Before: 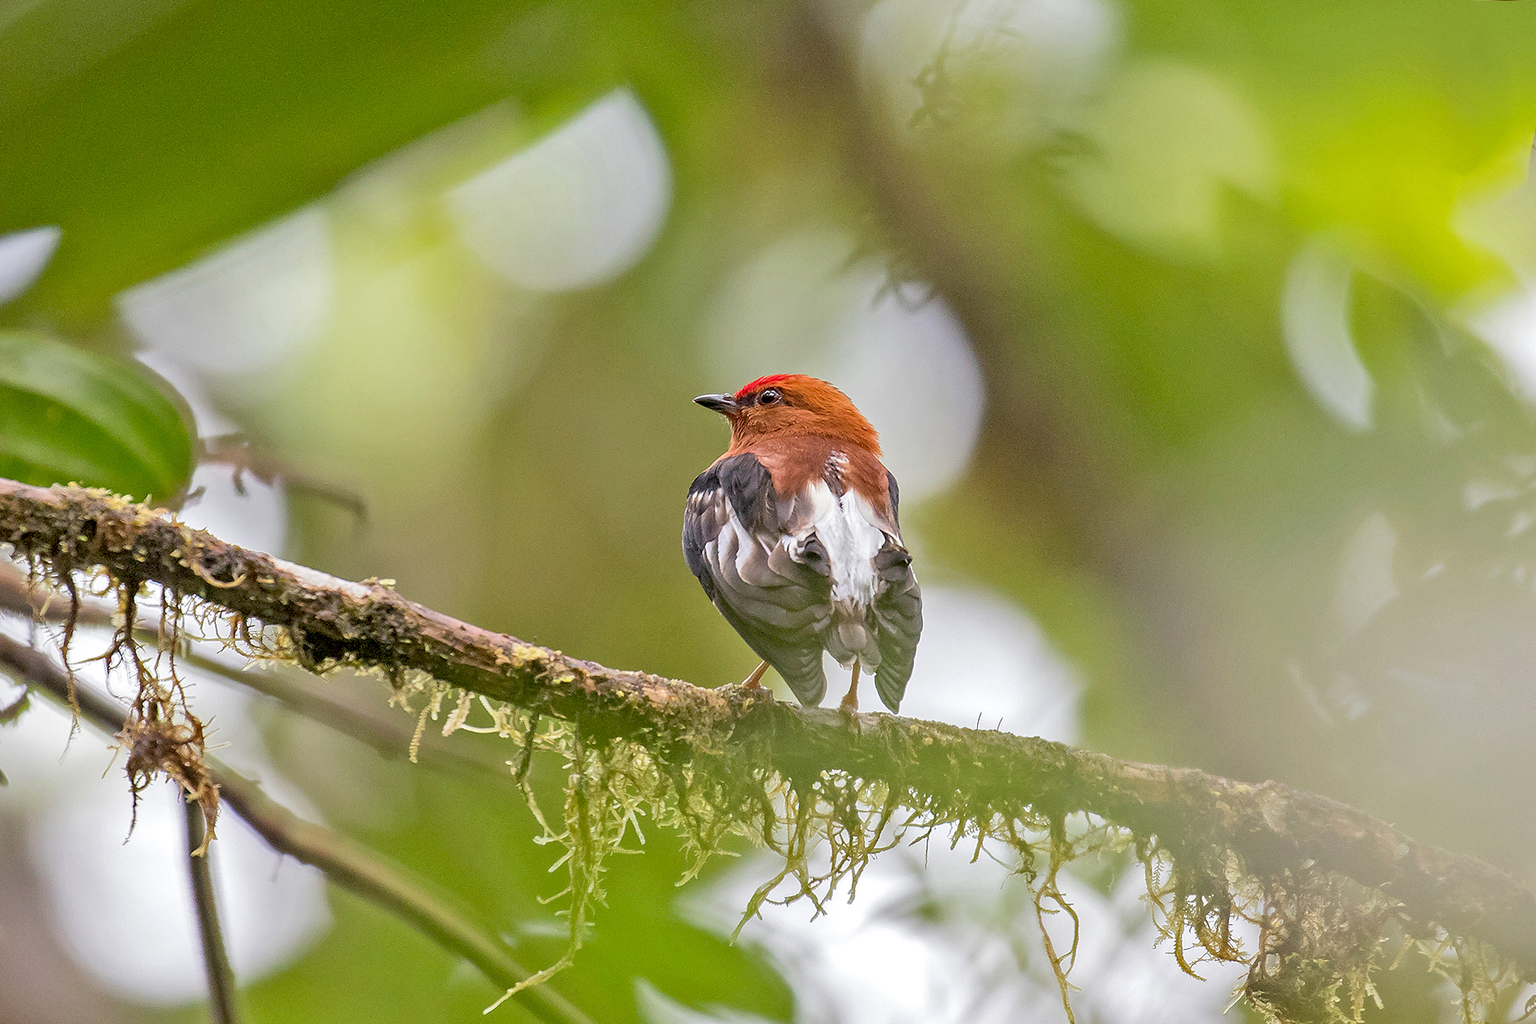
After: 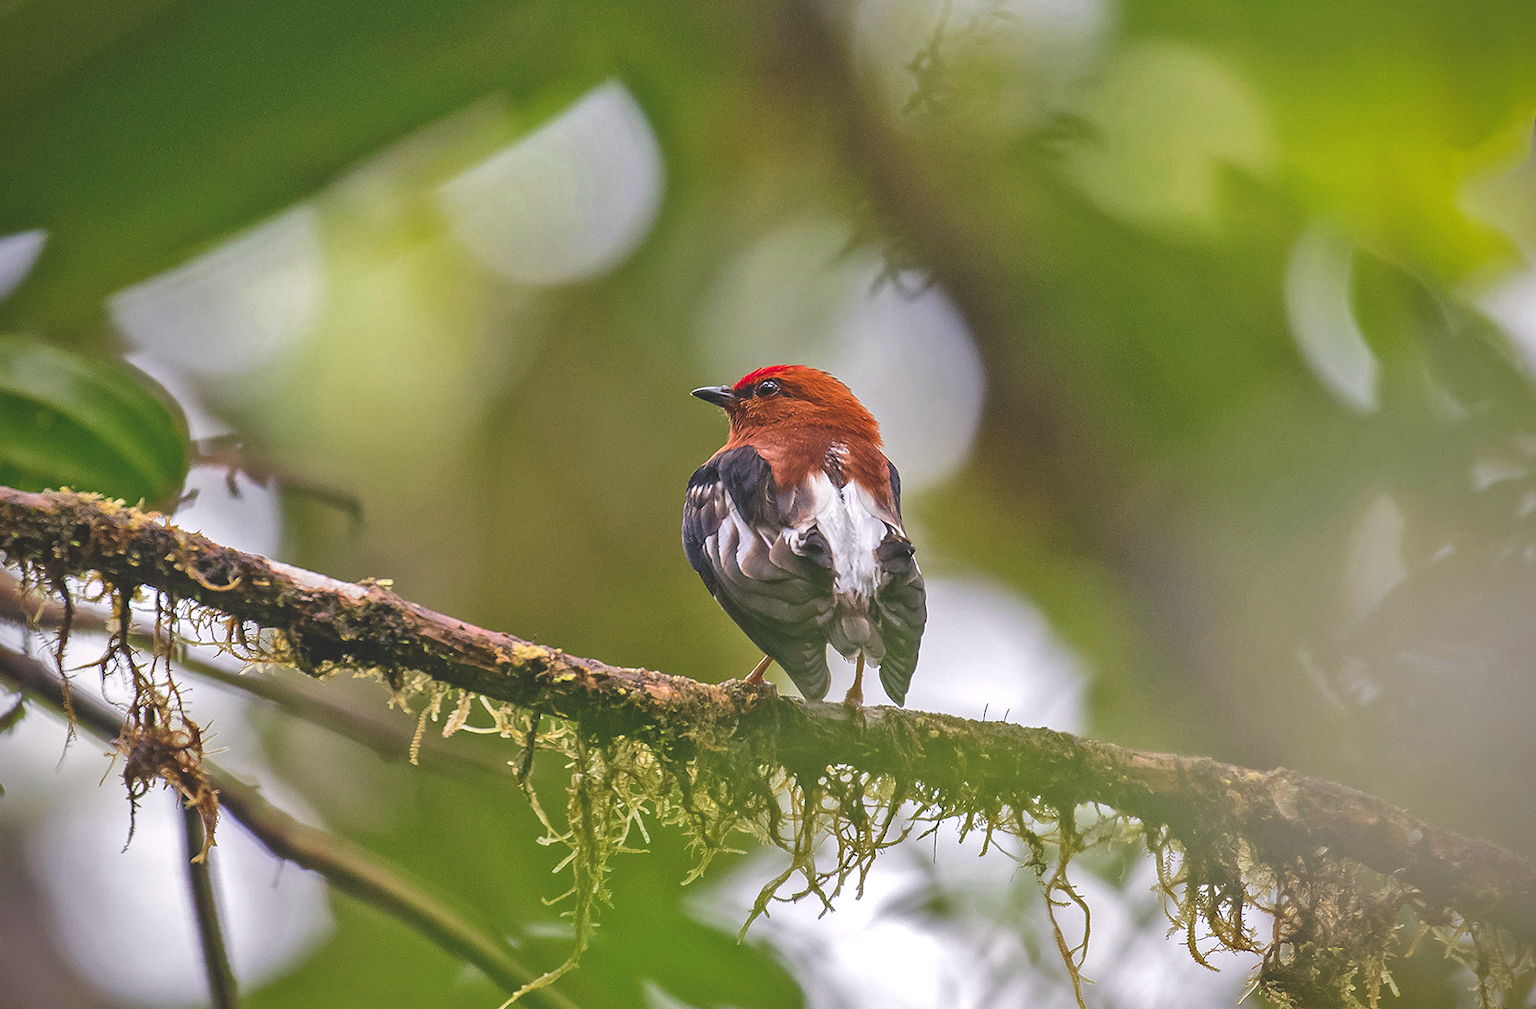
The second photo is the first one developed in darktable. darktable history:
rgb curve: curves: ch0 [(0, 0.186) (0.314, 0.284) (0.775, 0.708) (1, 1)], compensate middle gray true, preserve colors none
rotate and perspective: rotation -1°, crop left 0.011, crop right 0.989, crop top 0.025, crop bottom 0.975
vignetting: saturation 0, unbound false
local contrast: mode bilateral grid, contrast 20, coarseness 50, detail 120%, midtone range 0.2
color calibration: illuminant as shot in camera, x 0.358, y 0.373, temperature 4628.91 K
color balance rgb: shadows lift › chroma 2%, shadows lift › hue 219.6°, power › hue 313.2°, highlights gain › chroma 3%, highlights gain › hue 75.6°, global offset › luminance 0.5%, perceptual saturation grading › global saturation 15.33%, perceptual saturation grading › highlights -19.33%, perceptual saturation grading › shadows 20%, global vibrance 20%
